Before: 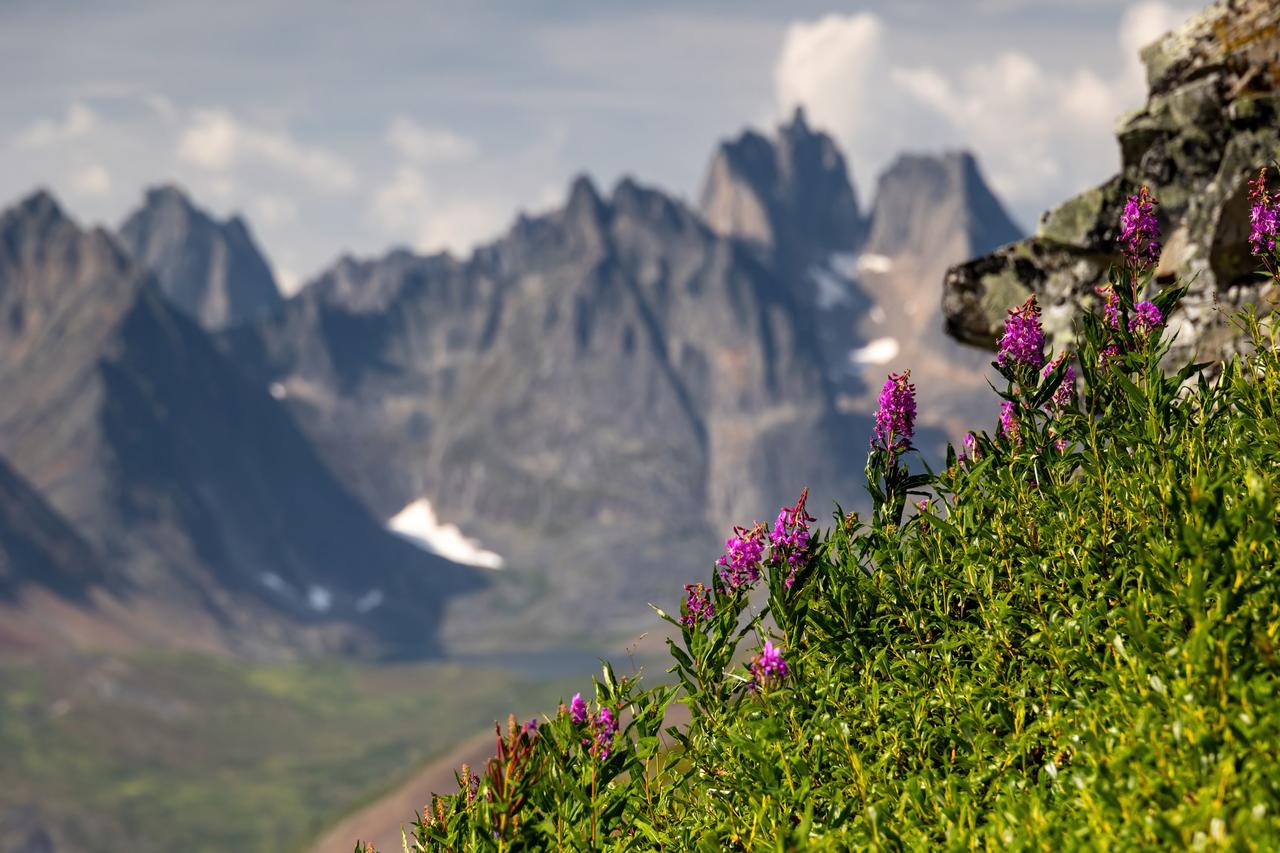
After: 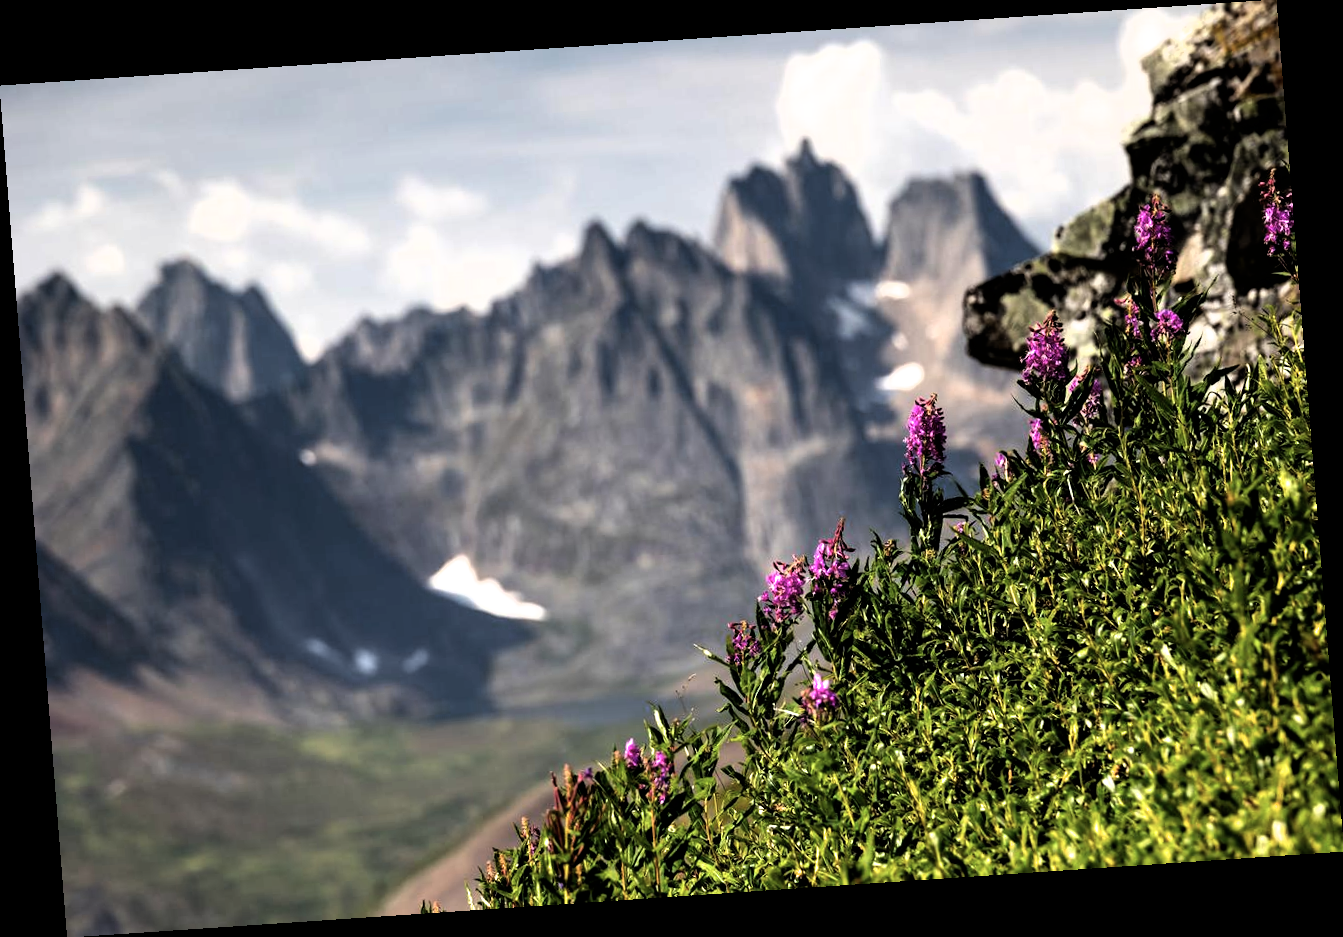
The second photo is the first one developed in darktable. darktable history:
rotate and perspective: rotation -4.2°, shear 0.006, automatic cropping off
filmic rgb: black relative exposure -8.2 EV, white relative exposure 2.2 EV, threshold 3 EV, hardness 7.11, latitude 85.74%, contrast 1.696, highlights saturation mix -4%, shadows ↔ highlights balance -2.69%, color science v5 (2021), contrast in shadows safe, contrast in highlights safe, enable highlight reconstruction true
